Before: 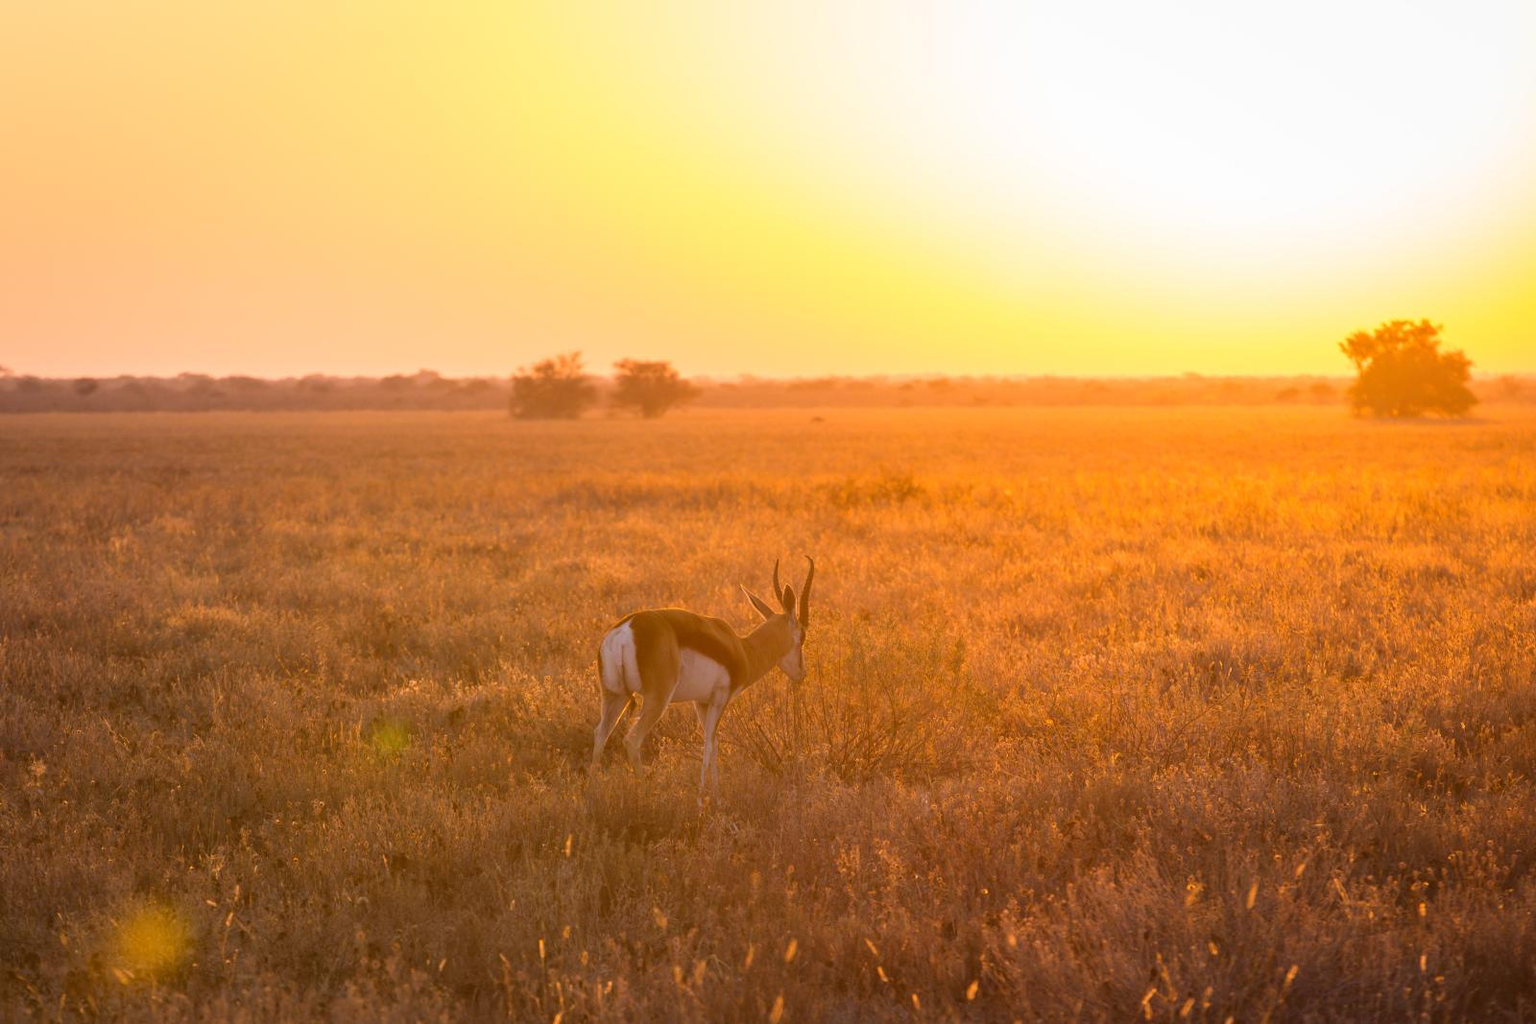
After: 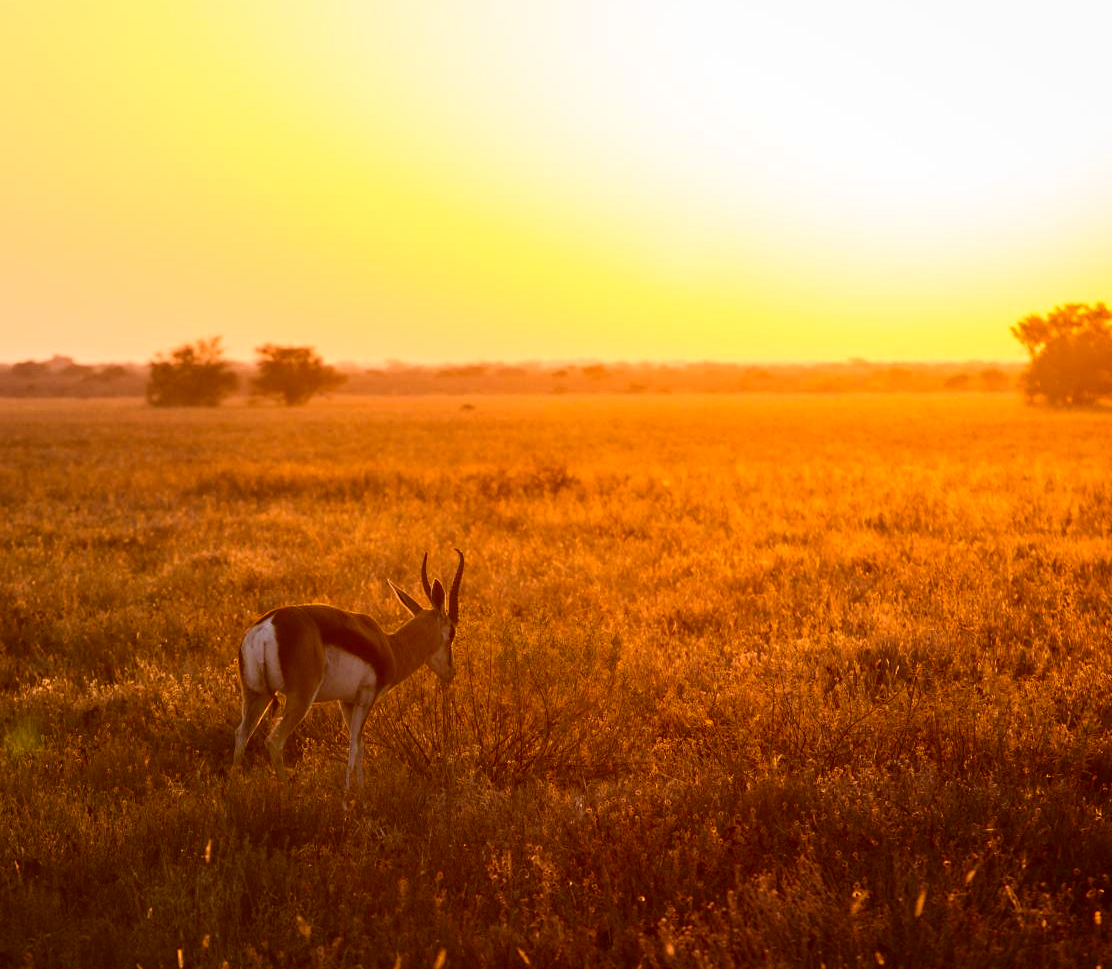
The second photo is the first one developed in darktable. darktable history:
crop and rotate: left 24.034%, top 2.838%, right 6.406%, bottom 6.299%
contrast brightness saturation: contrast 0.24, brightness -0.24, saturation 0.14
